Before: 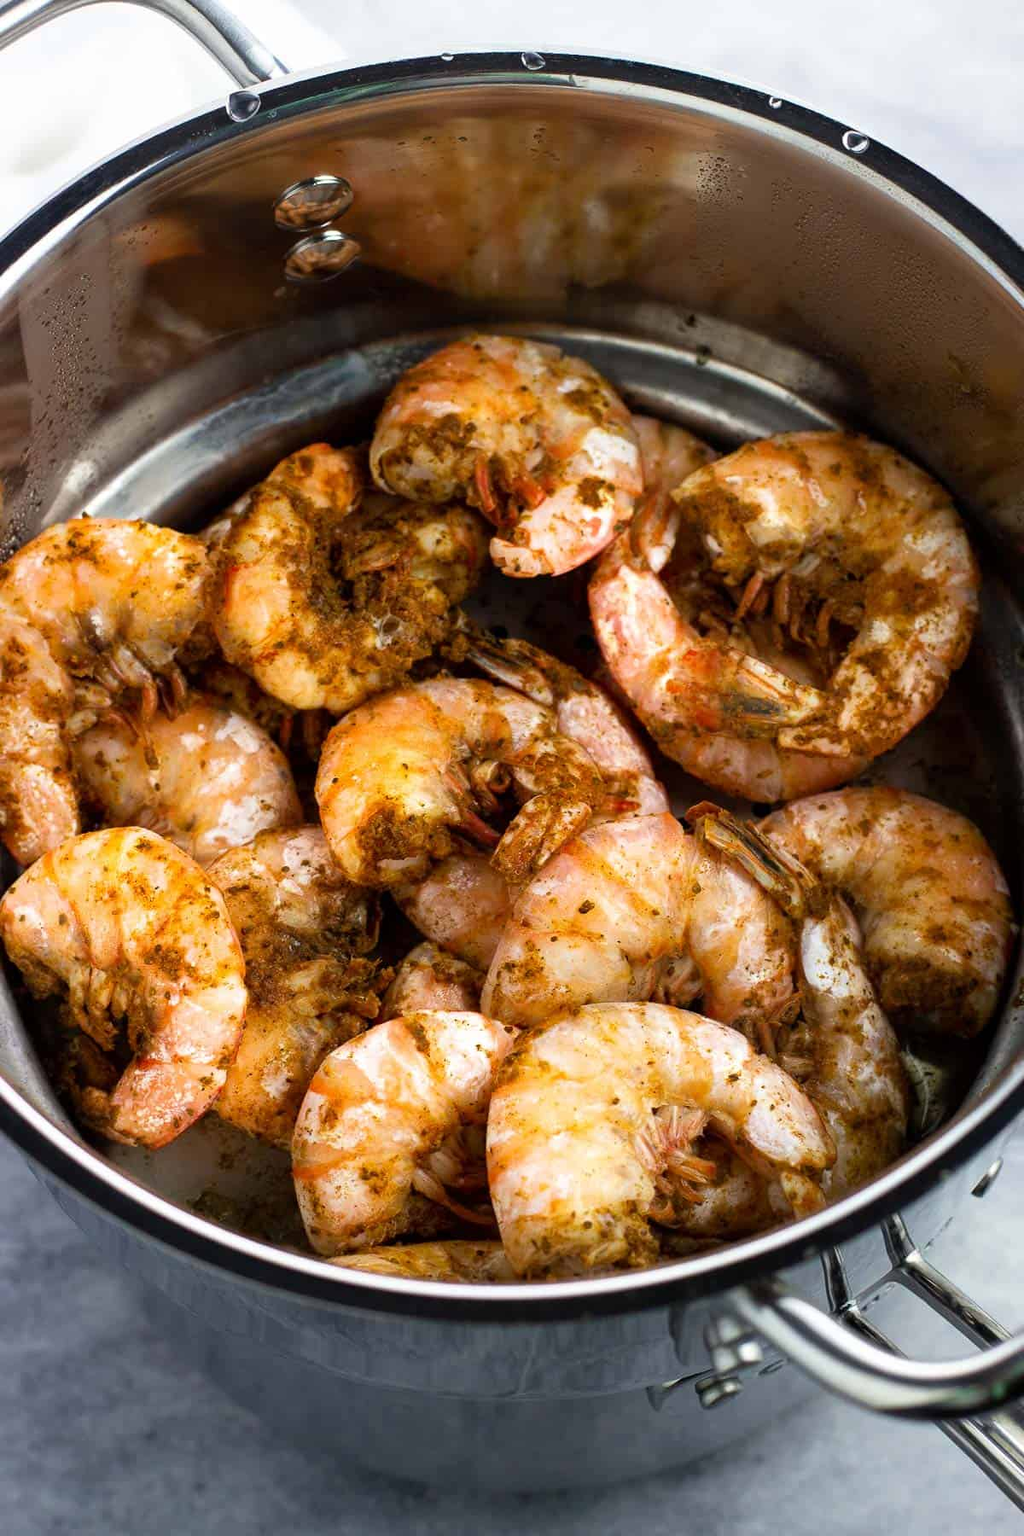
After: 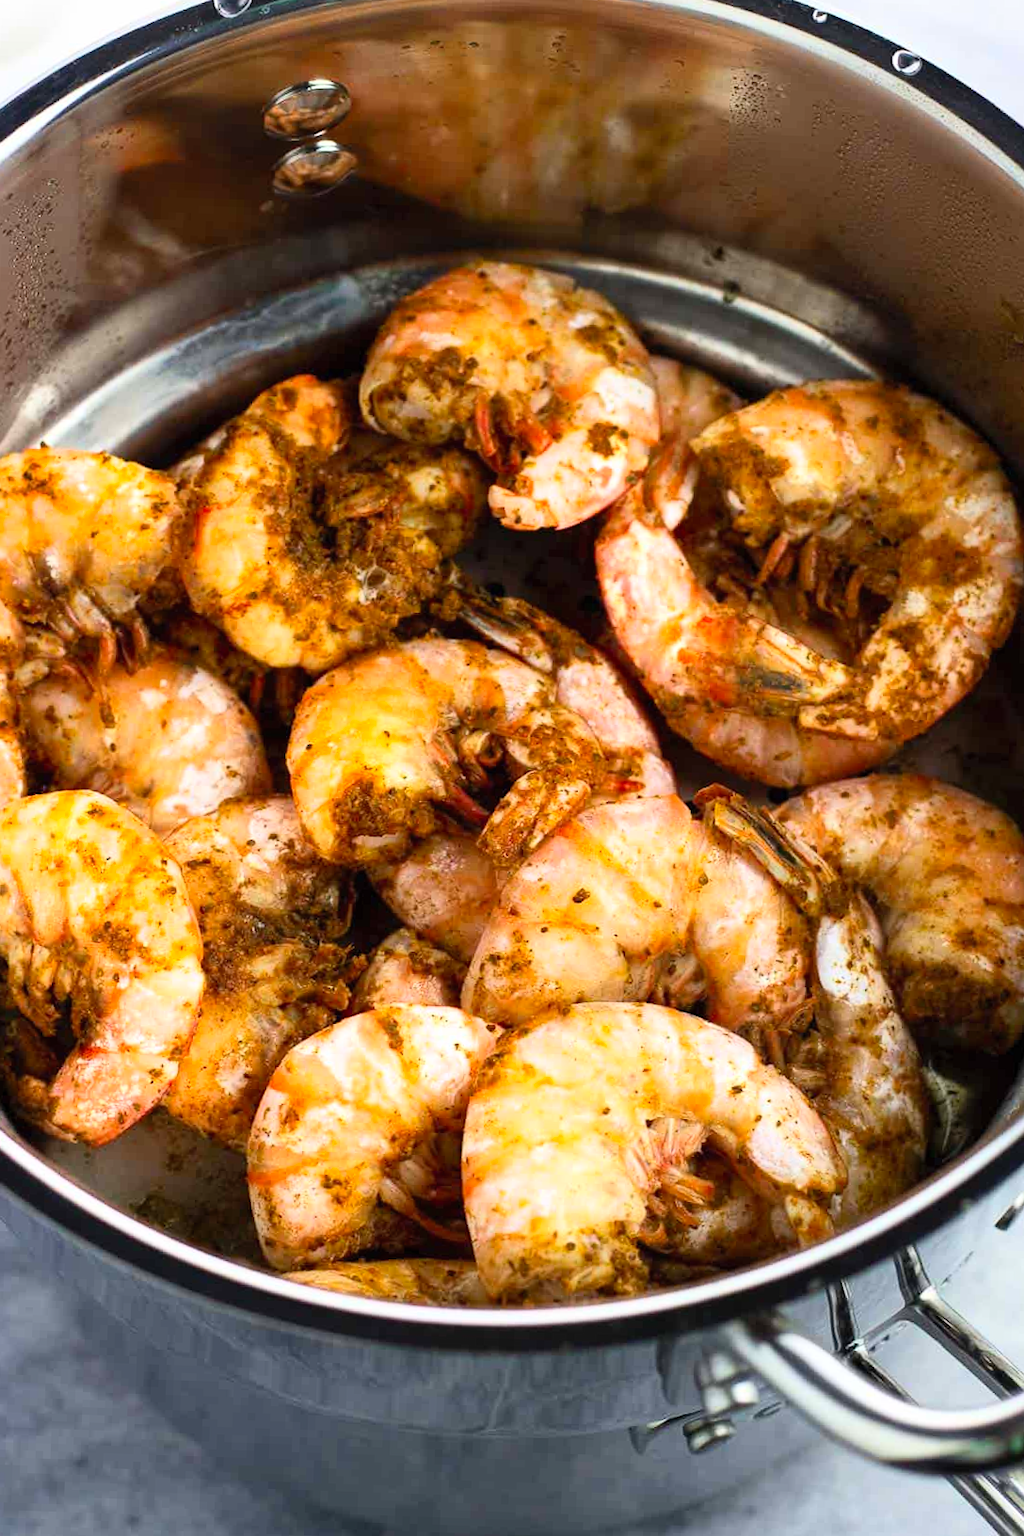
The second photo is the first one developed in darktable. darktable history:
contrast brightness saturation: contrast 0.2, brightness 0.16, saturation 0.22
crop and rotate: angle -1.96°, left 3.097%, top 4.154%, right 1.586%, bottom 0.529%
